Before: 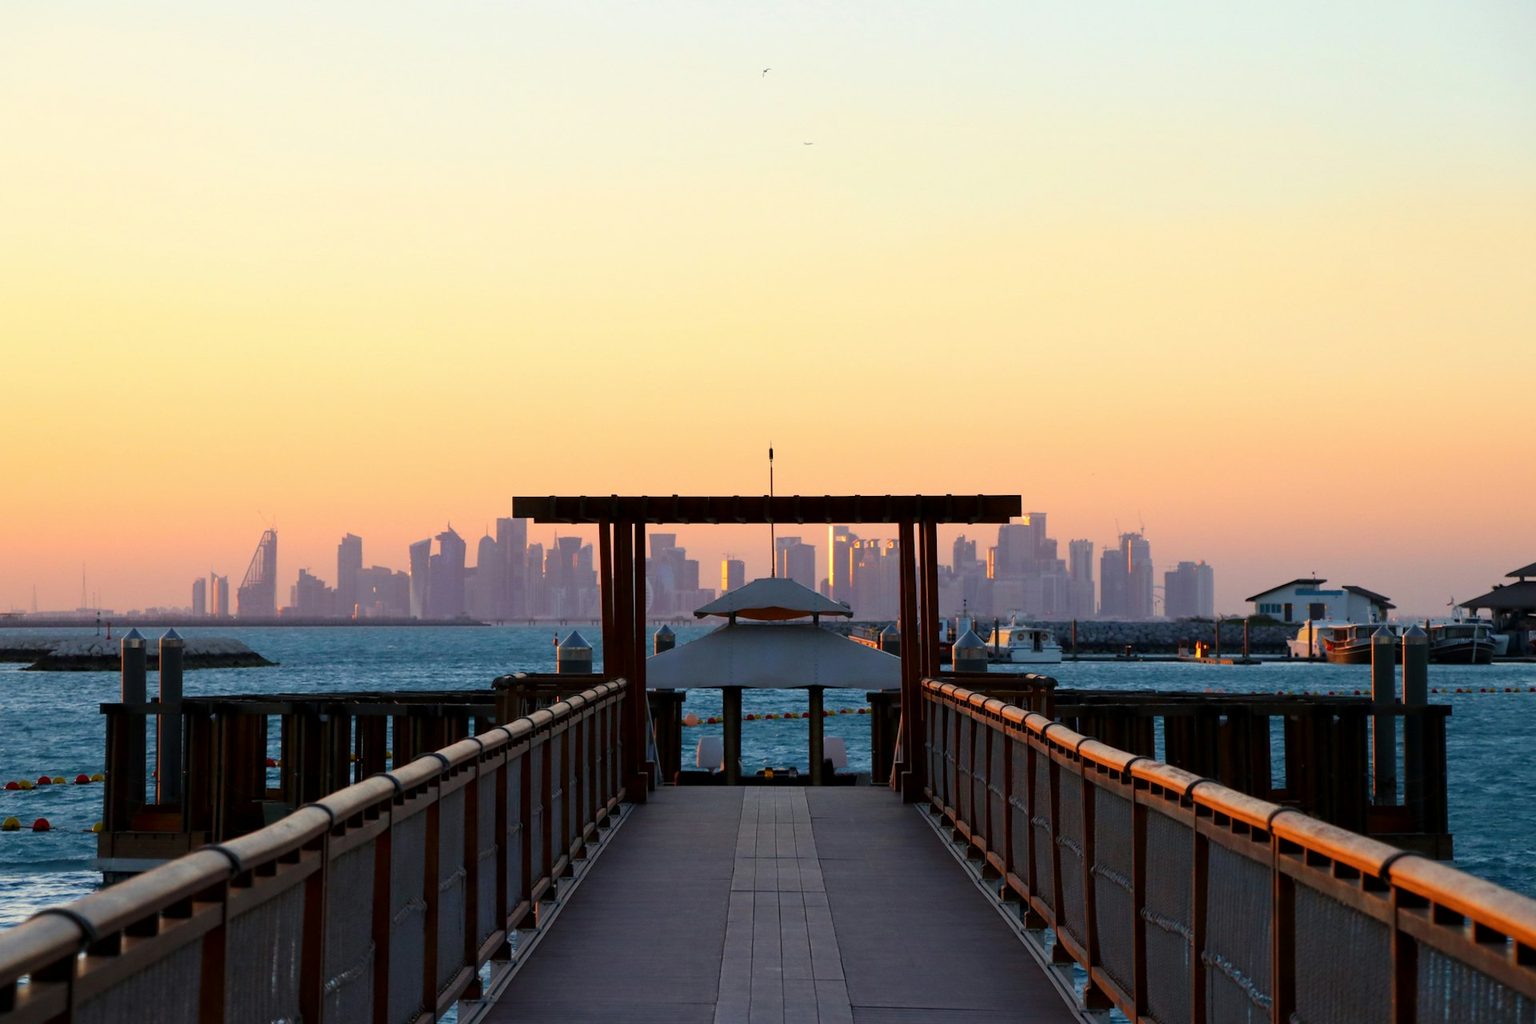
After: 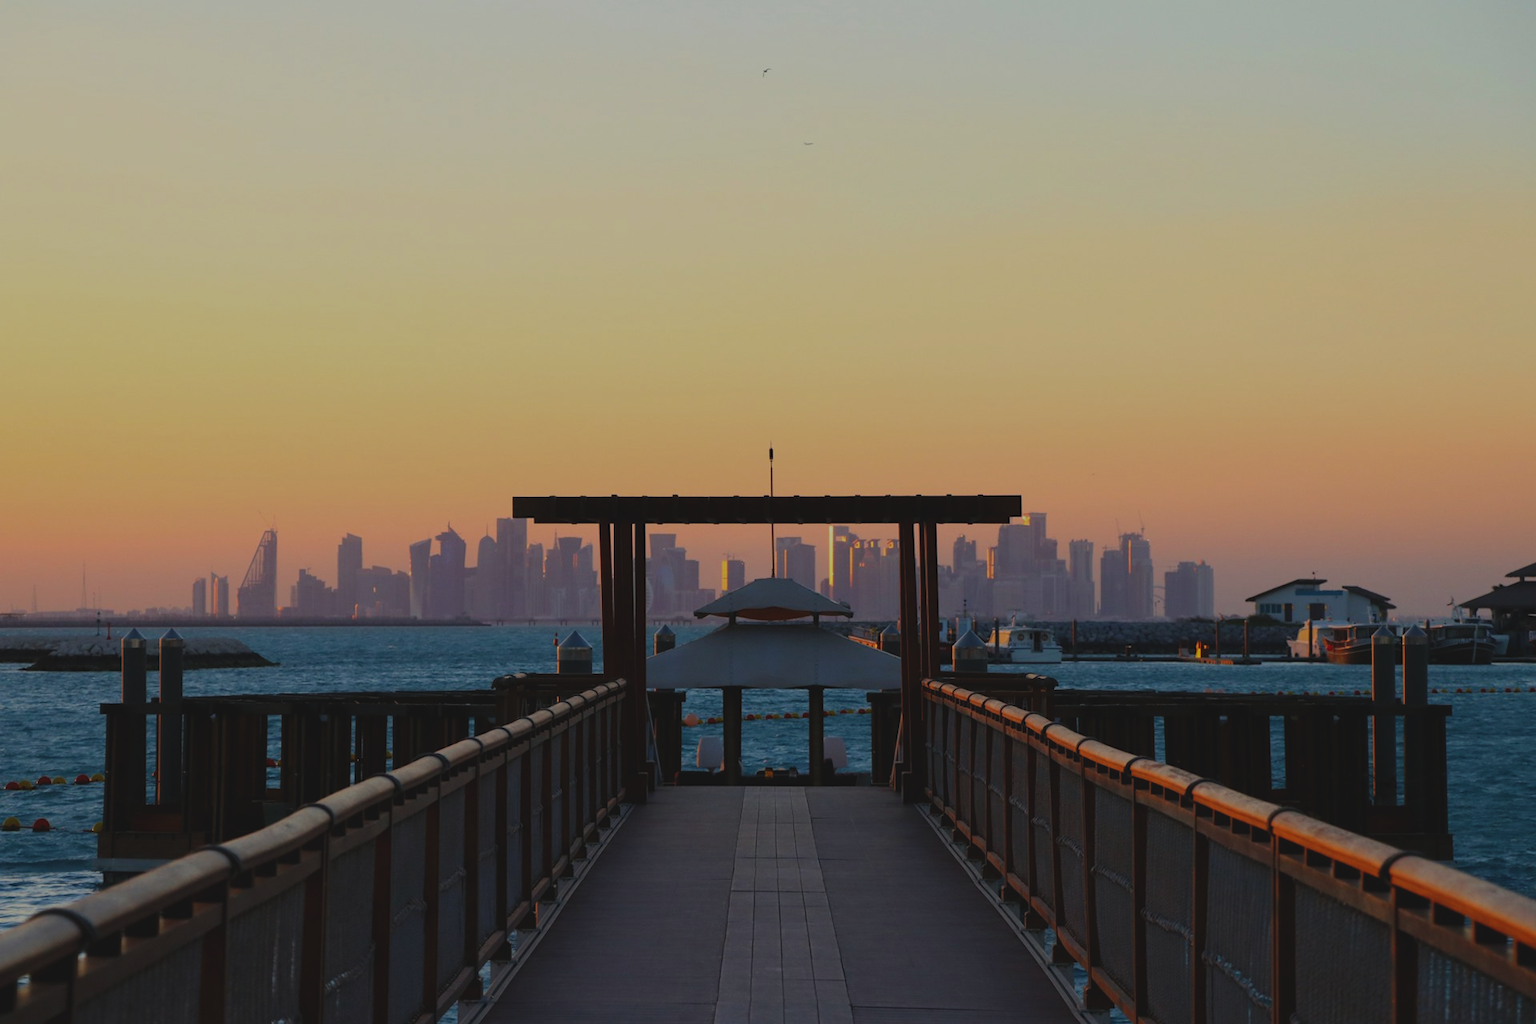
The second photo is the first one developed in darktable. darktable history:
color correction: highlights b* 0.06, saturation 1.1
exposure: black level correction -0.016, exposure -1.104 EV, compensate highlight preservation false
